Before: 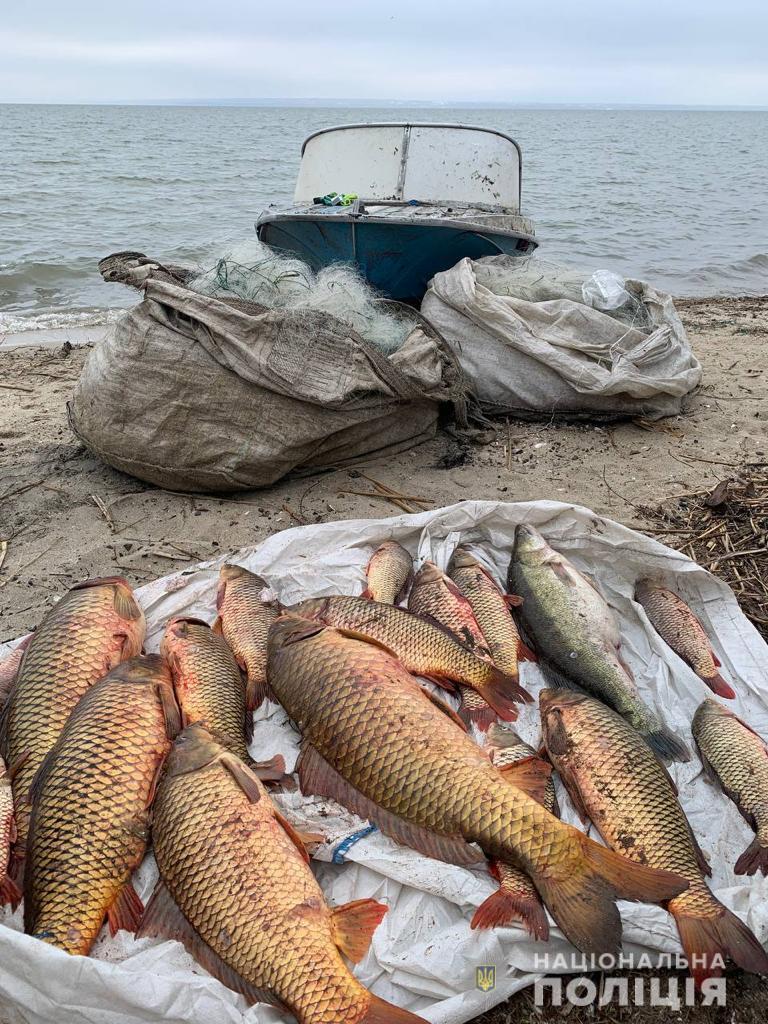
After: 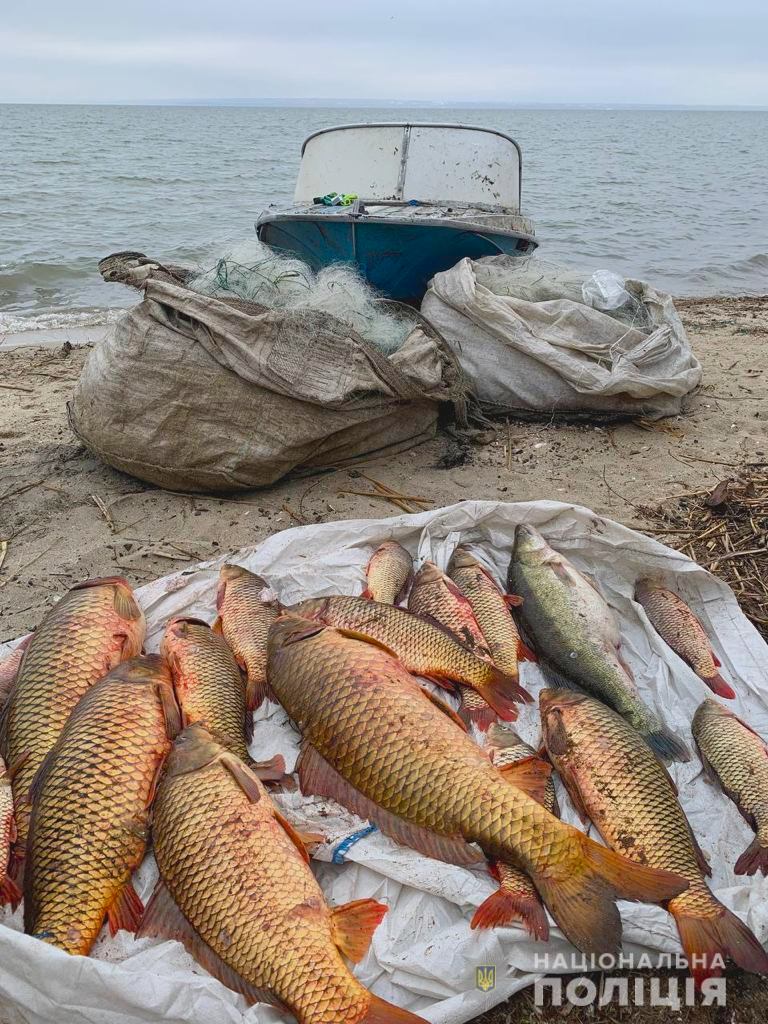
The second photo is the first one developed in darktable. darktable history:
contrast brightness saturation: contrast -0.127
color balance rgb: perceptual saturation grading › global saturation 20%, perceptual saturation grading › highlights -25.715%, perceptual saturation grading › shadows 24.133%, global vibrance 12.219%
levels: levels [0, 0.498, 0.996]
